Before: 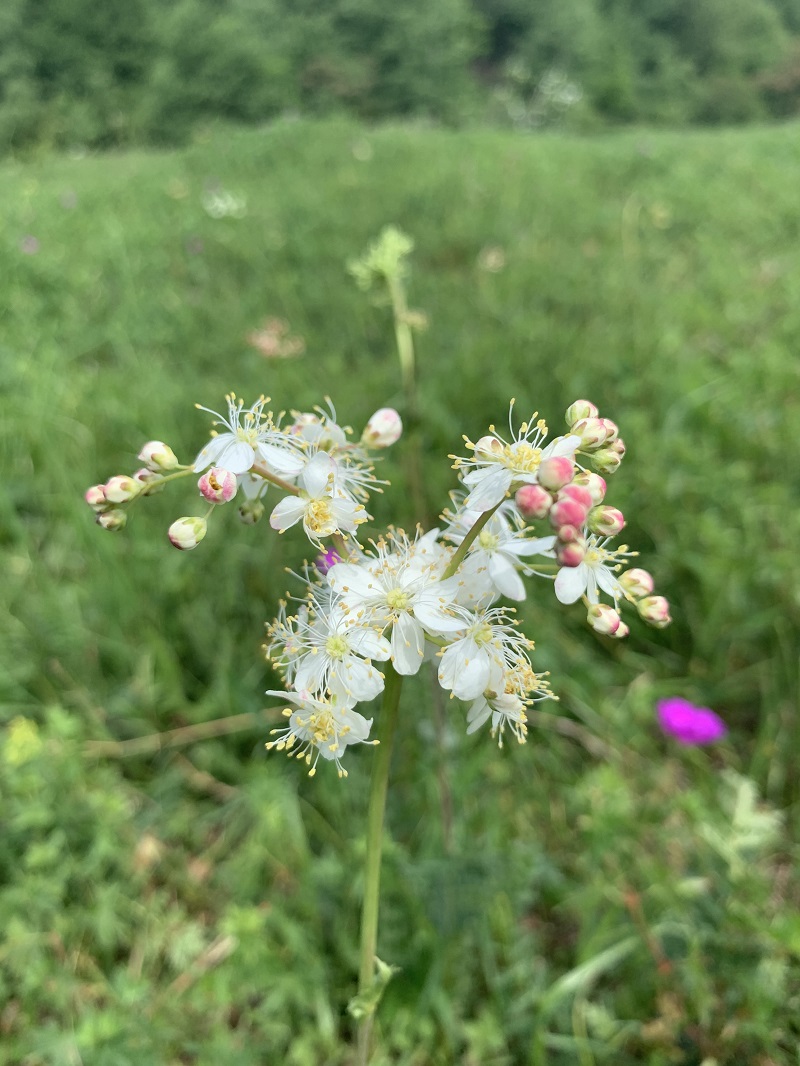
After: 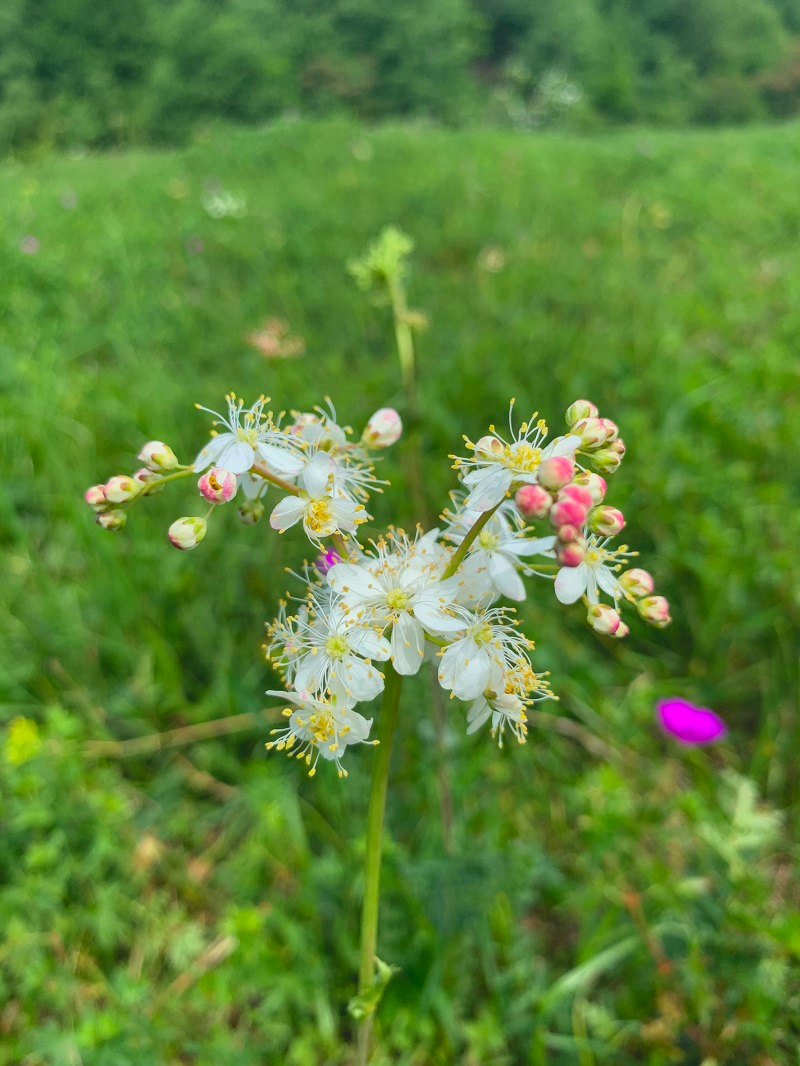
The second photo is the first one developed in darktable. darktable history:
local contrast: detail 110%
exposure: black level correction -0.014, exposure -0.196 EV, compensate exposure bias true, compensate highlight preservation false
color balance rgb: perceptual saturation grading › global saturation 25.431%, global vibrance 20%
